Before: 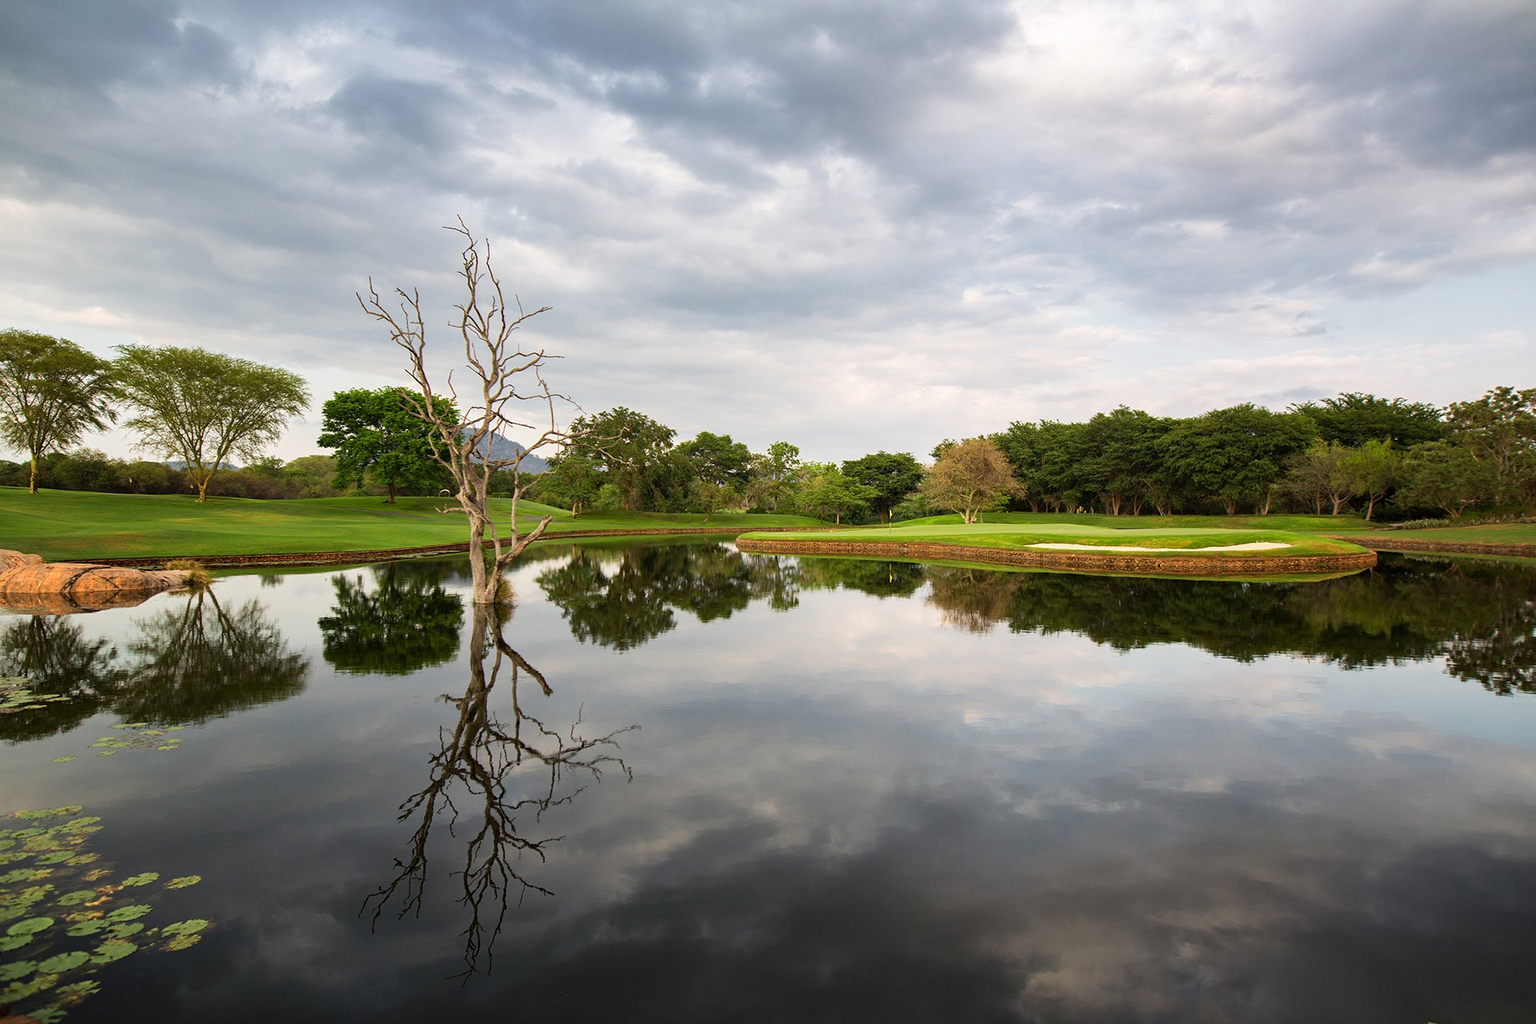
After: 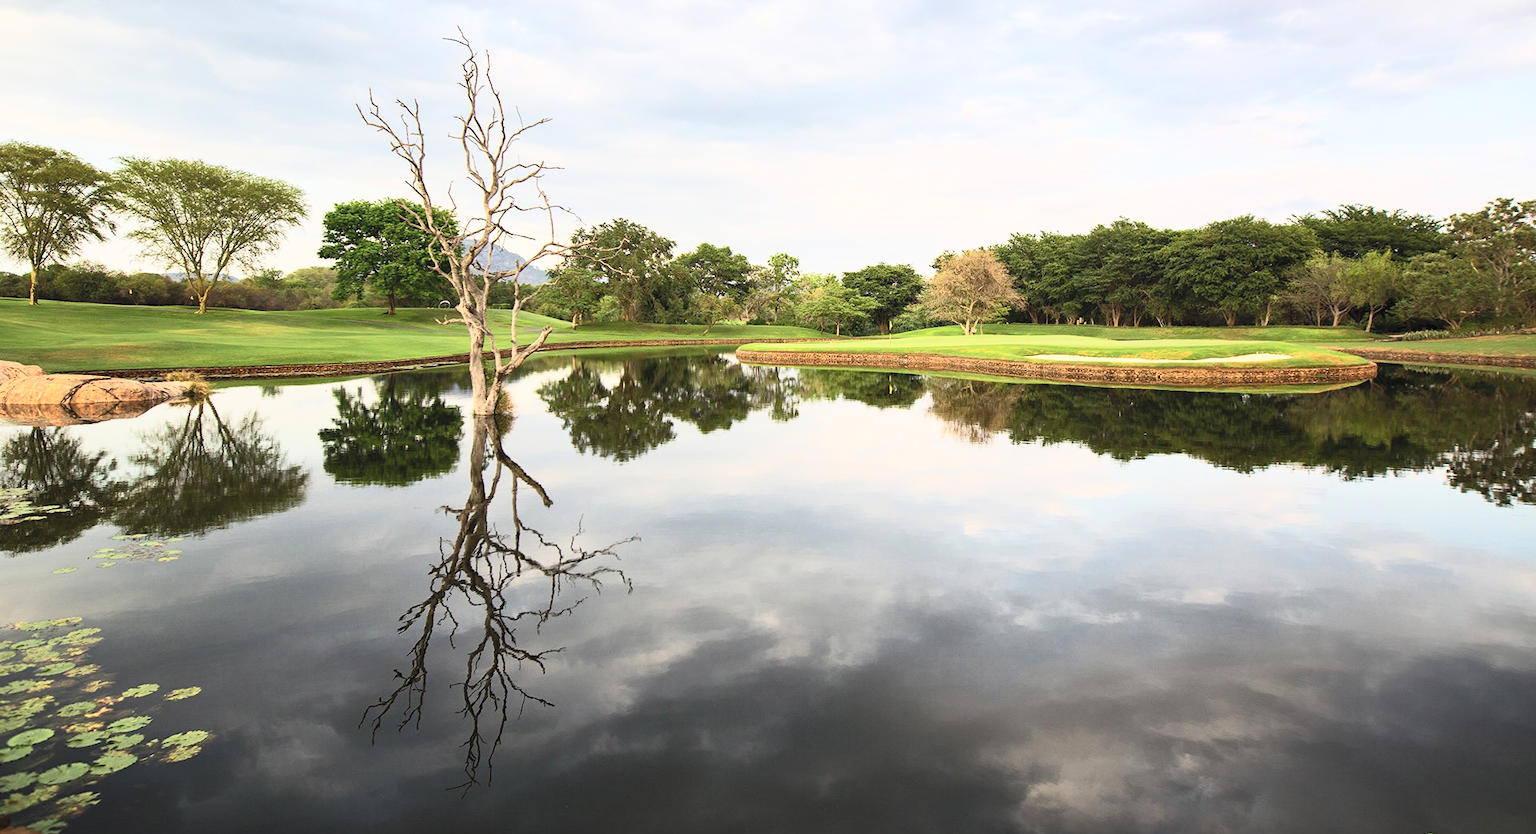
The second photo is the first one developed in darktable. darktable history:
crop and rotate: top 18.507%
contrast brightness saturation: contrast 0.39, brightness 0.53
